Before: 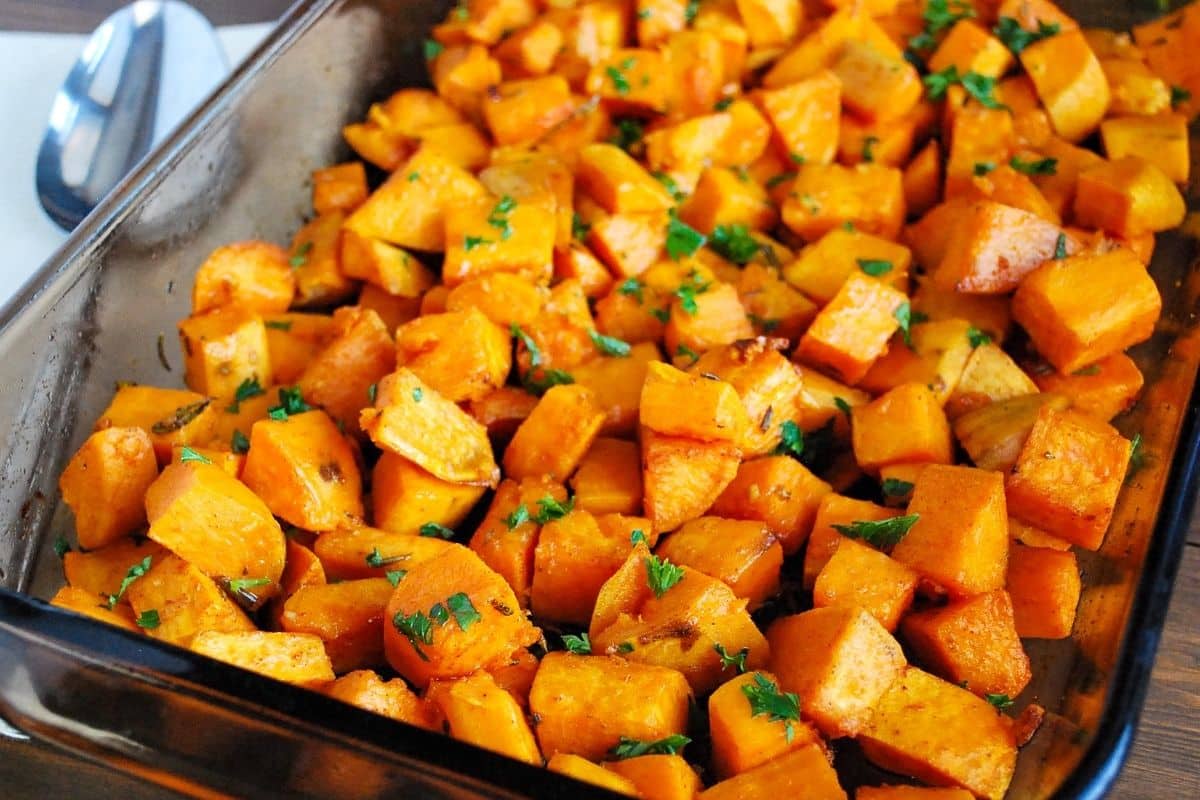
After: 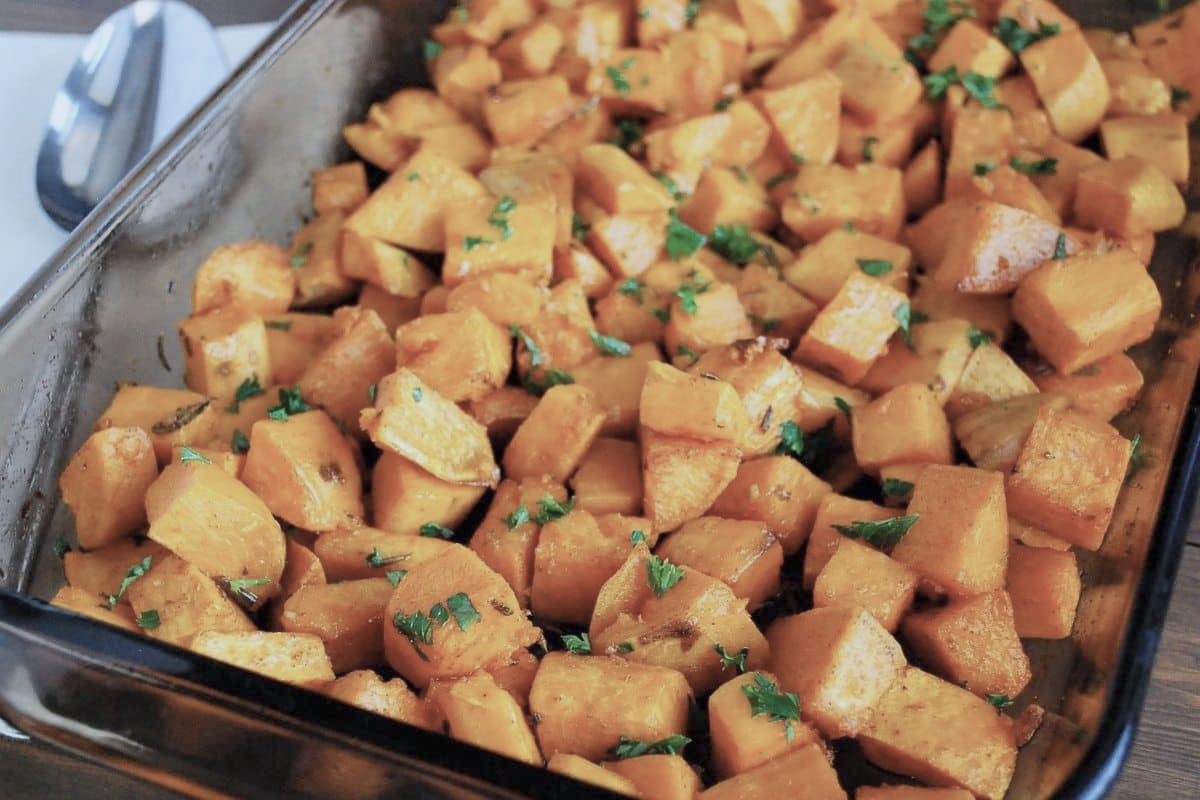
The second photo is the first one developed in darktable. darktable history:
color calibration: x 0.37, y 0.382, temperature 4313.32 K
color balance rgb: perceptual saturation grading › global saturation -0.31%, global vibrance -8%, contrast -13%, saturation formula JzAzBz (2021)
color correction: saturation 0.57
